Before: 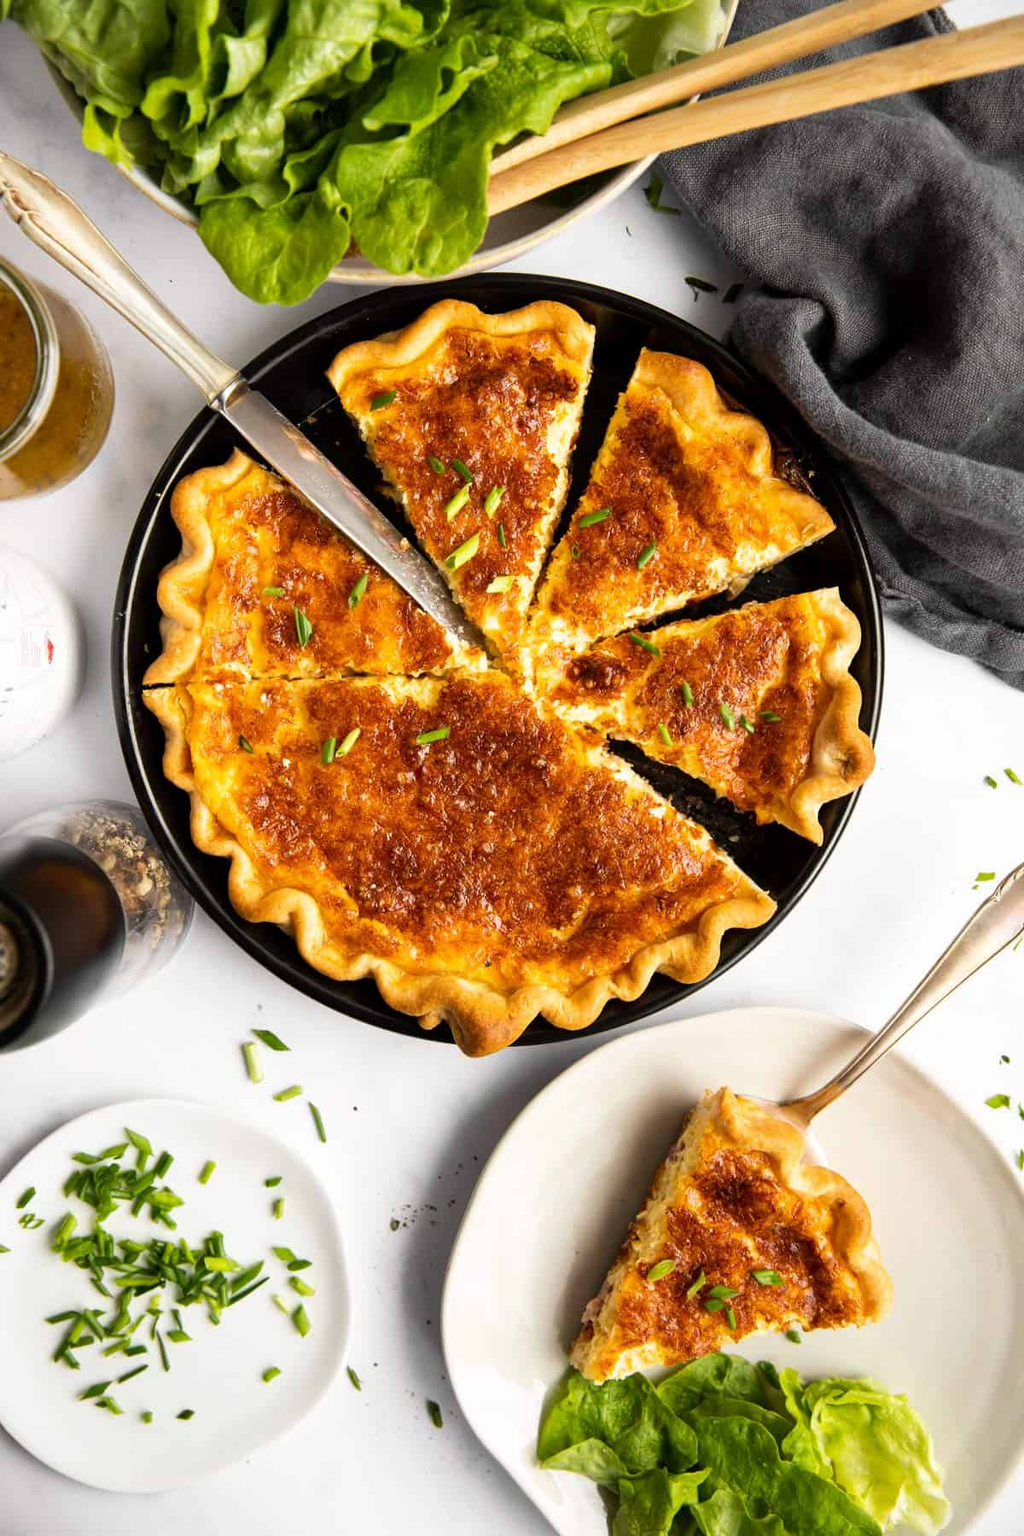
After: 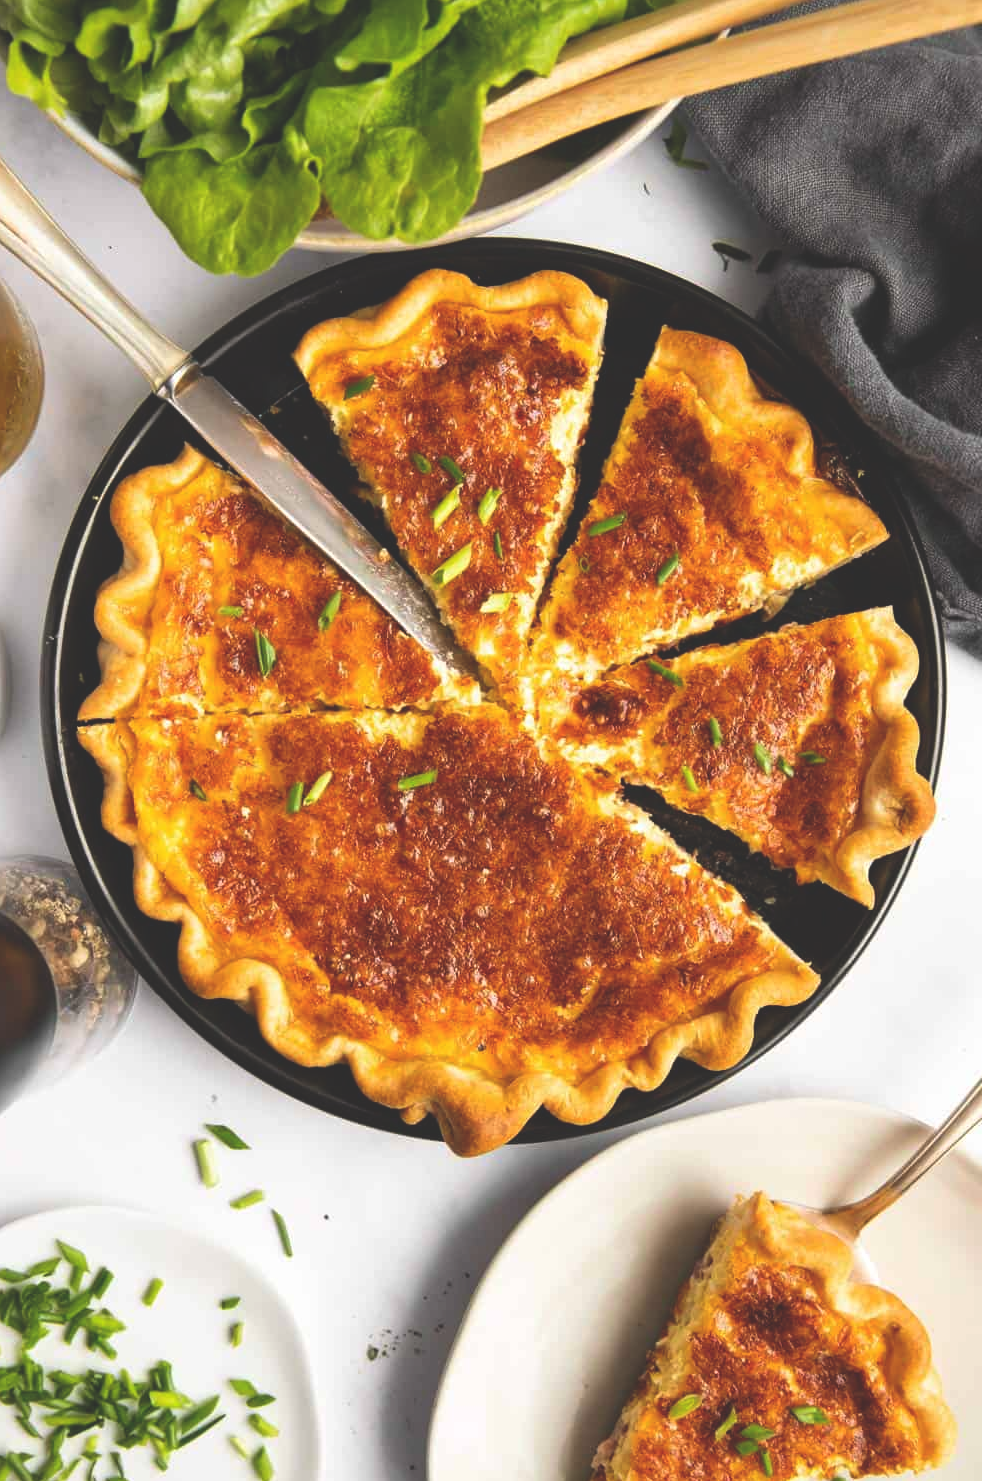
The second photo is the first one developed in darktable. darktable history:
exposure: black level correction -0.028, compensate highlight preservation false
base curve: curves: ch0 [(0, 0) (0.472, 0.455) (1, 1)], preserve colors none
color correction: highlights b* -0.006, saturation 1.06
crop and rotate: left 7.551%, top 4.575%, right 10.6%, bottom 13.133%
